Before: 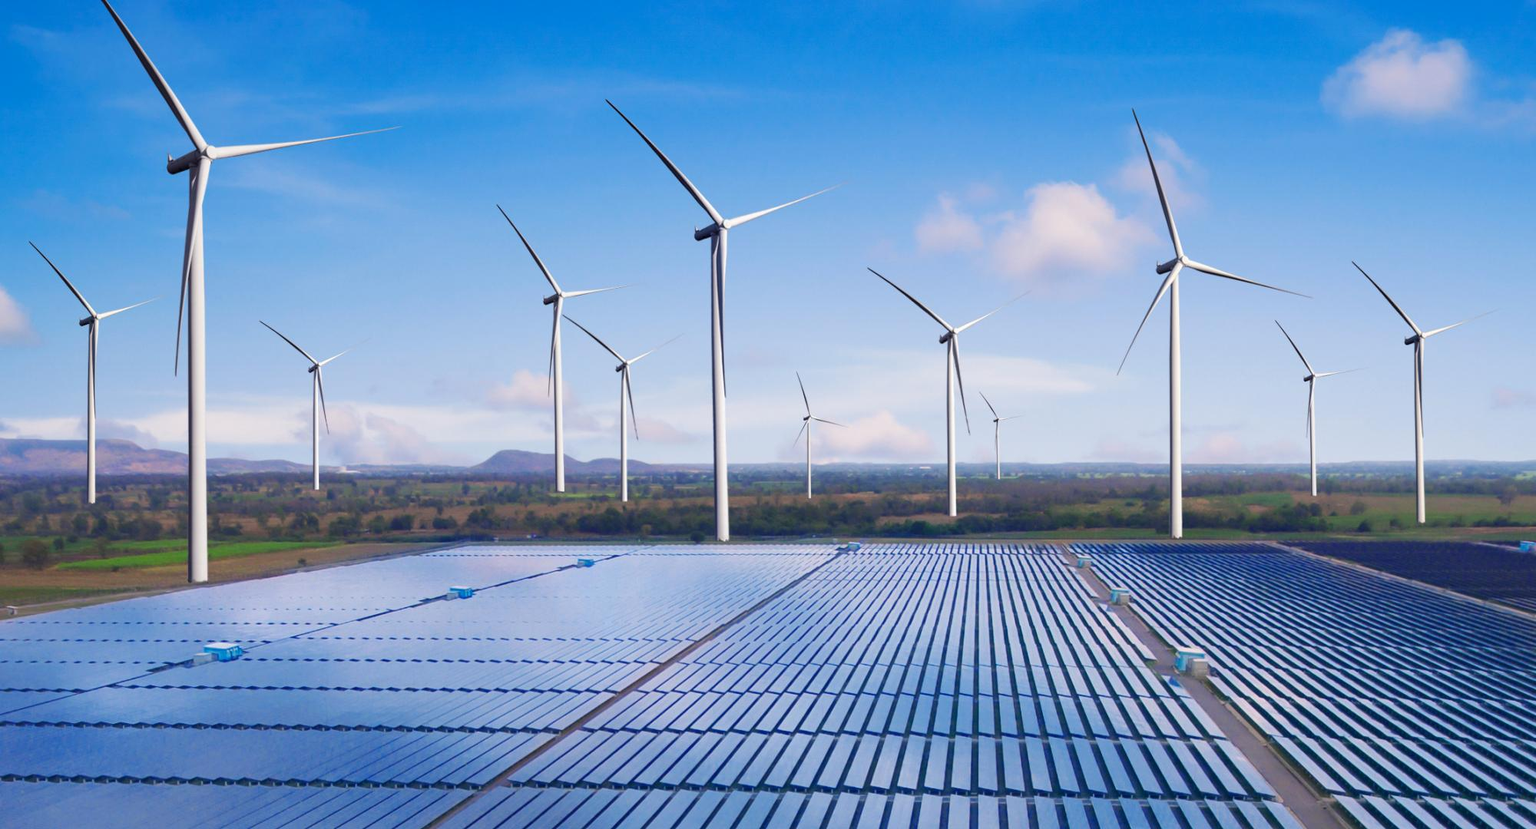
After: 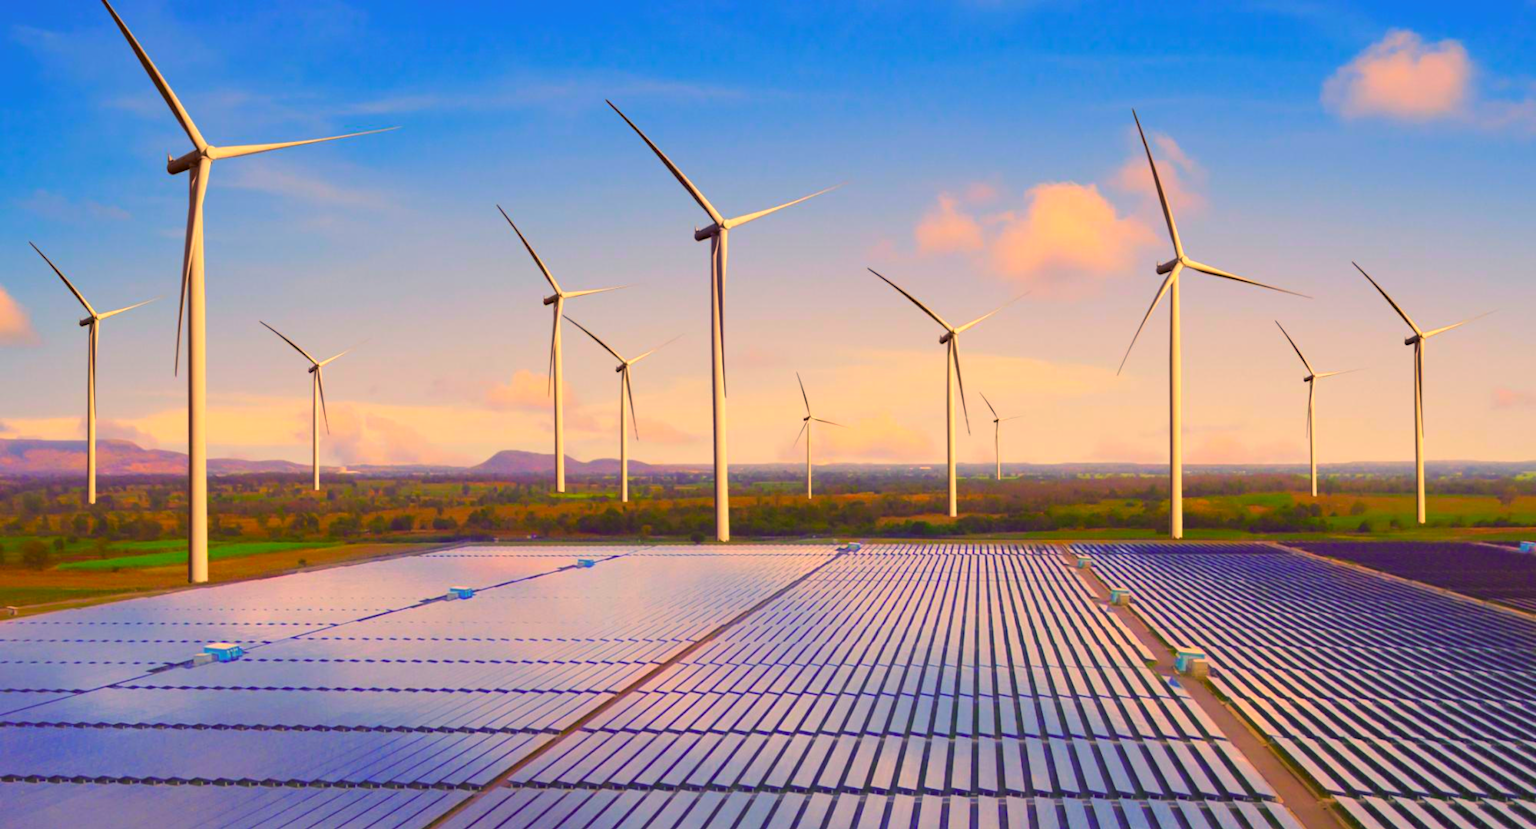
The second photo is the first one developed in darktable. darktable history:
color balance rgb: shadows lift › chroma 2%, shadows lift › hue 50°, power › hue 60°, highlights gain › chroma 1%, highlights gain › hue 60°, global offset › luminance 0.25%, global vibrance 30%
lowpass: radius 0.5, unbound 0
color correction: highlights a* 10.44, highlights b* 30.04, shadows a* 2.73, shadows b* 17.51, saturation 1.72
